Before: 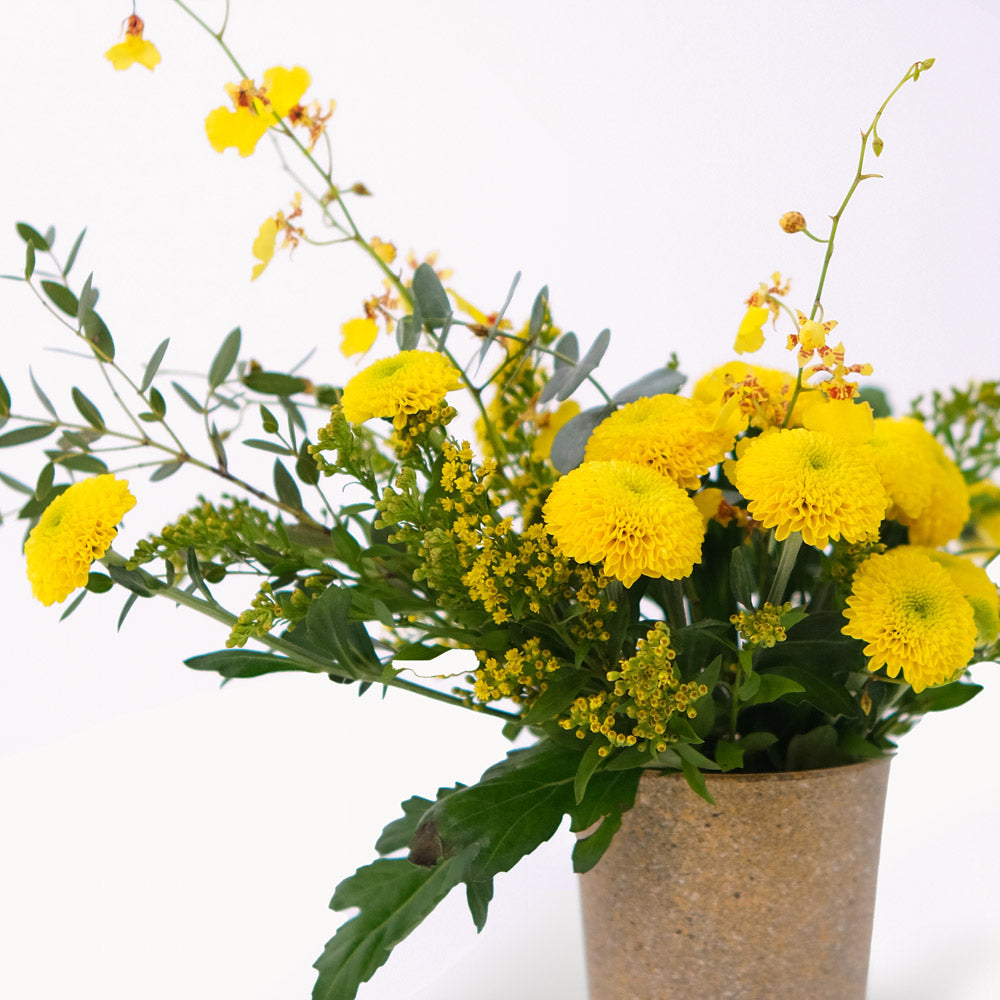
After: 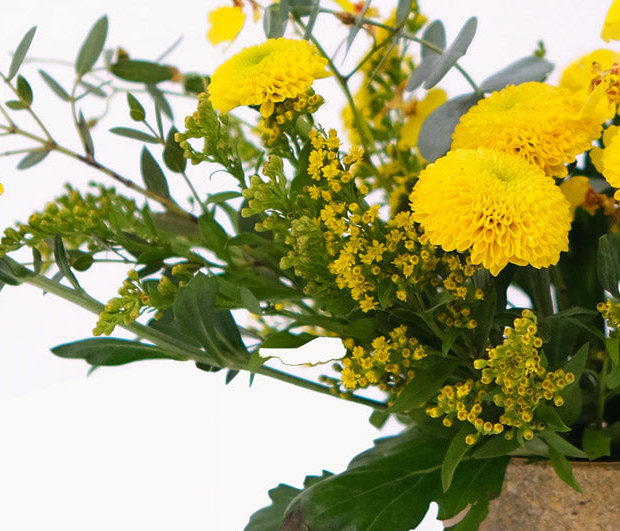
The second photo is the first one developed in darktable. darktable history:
rotate and perspective: automatic cropping original format, crop left 0, crop top 0
crop: left 13.312%, top 31.28%, right 24.627%, bottom 15.582%
